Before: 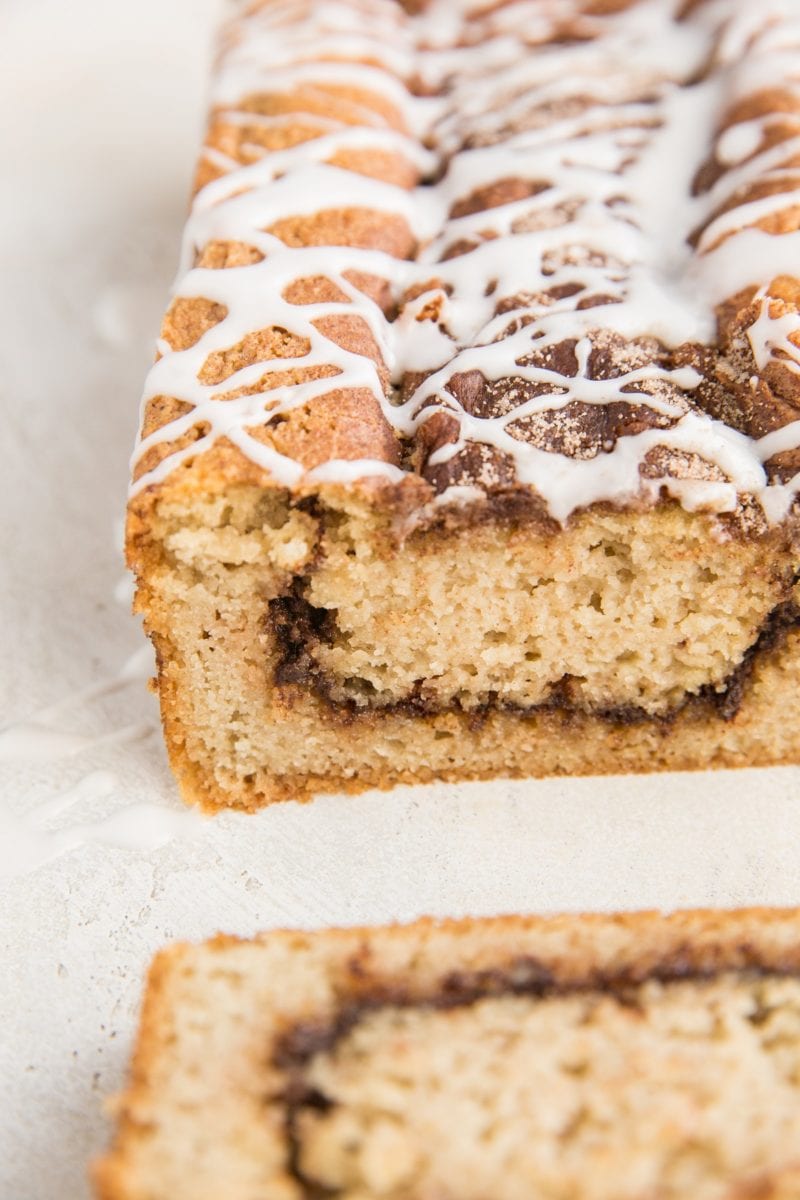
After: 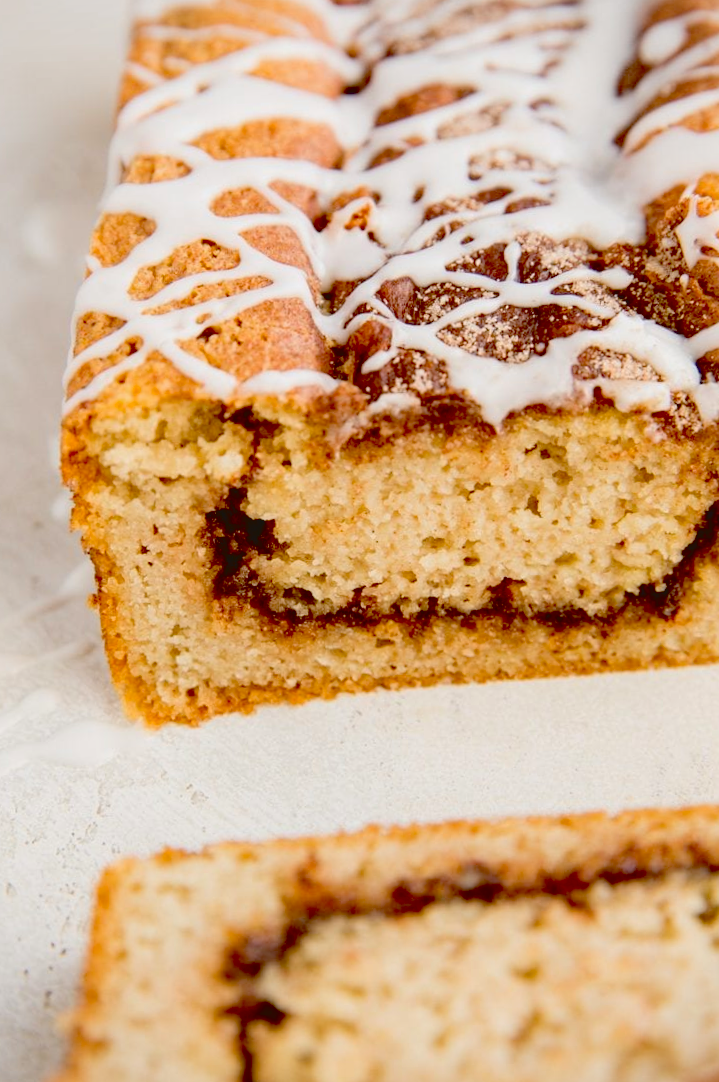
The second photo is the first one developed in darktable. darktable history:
vignetting: fall-off start 91.14%, brightness -0.189, saturation -0.311, unbound false
crop and rotate: angle 1.73°, left 6.022%, top 5.714%
exposure: black level correction 0.057, compensate highlight preservation false
contrast brightness saturation: contrast -0.095, brightness 0.047, saturation 0.078
